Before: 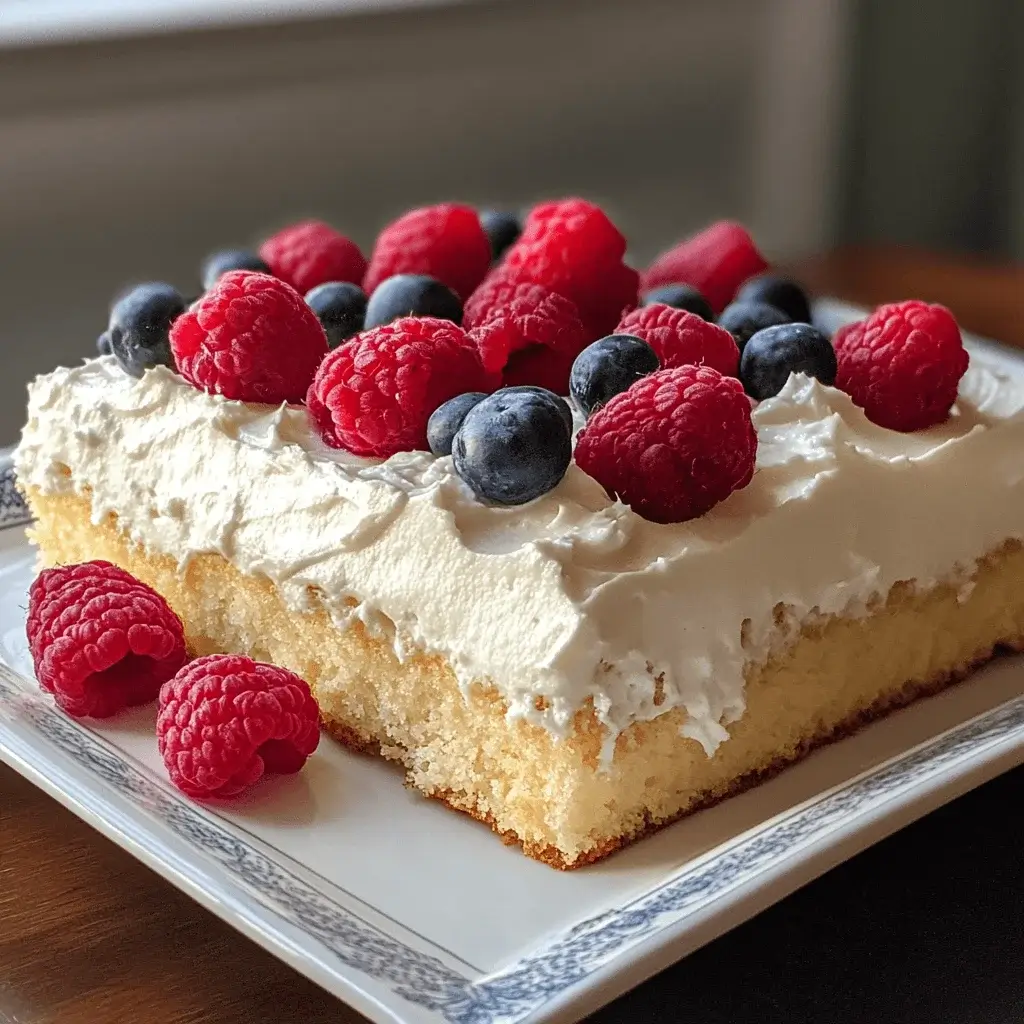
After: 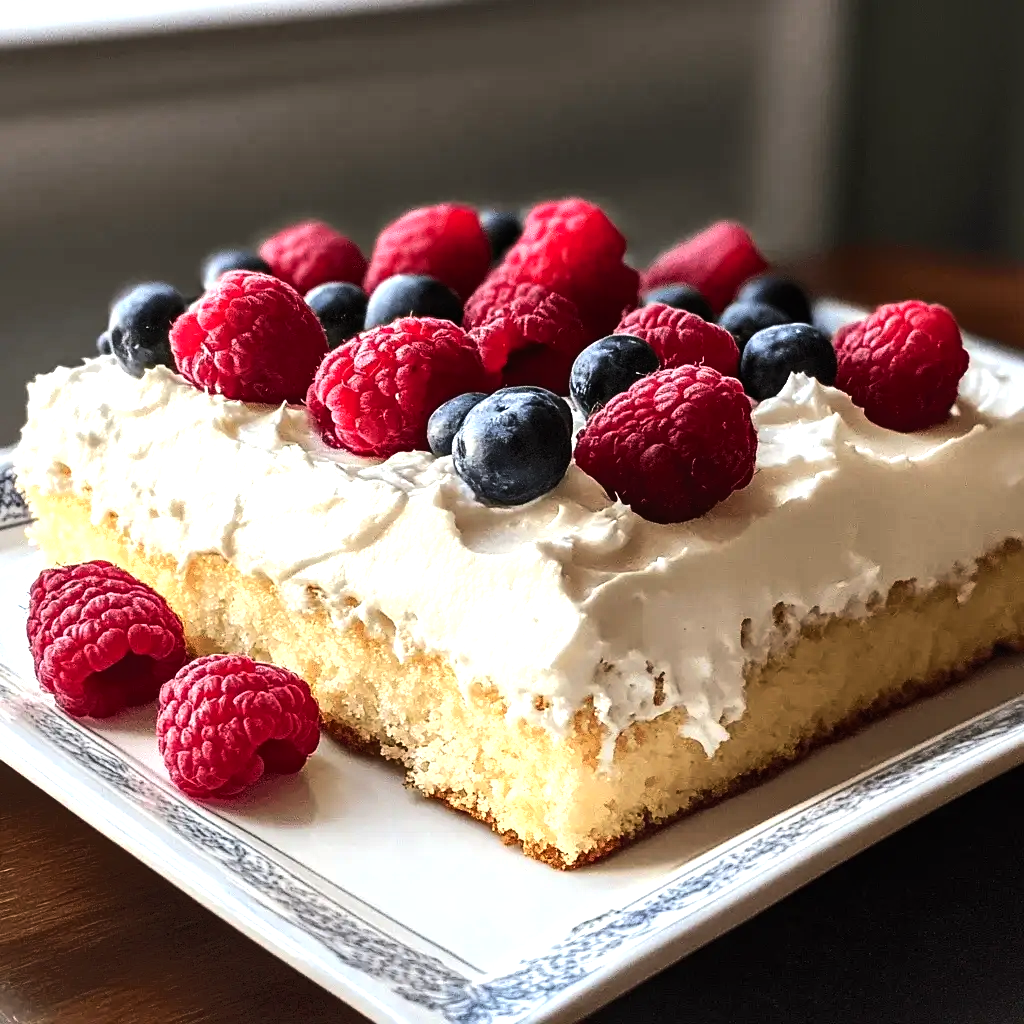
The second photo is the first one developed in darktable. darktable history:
shadows and highlights: shadows 62.66, white point adjustment 0.37, highlights -34.44, compress 83.82%
contrast brightness saturation: contrast 0.08, saturation 0.02
tone equalizer: -8 EV -1.08 EV, -7 EV -1.01 EV, -6 EV -0.867 EV, -5 EV -0.578 EV, -3 EV 0.578 EV, -2 EV 0.867 EV, -1 EV 1.01 EV, +0 EV 1.08 EV, edges refinement/feathering 500, mask exposure compensation -1.57 EV, preserve details no
